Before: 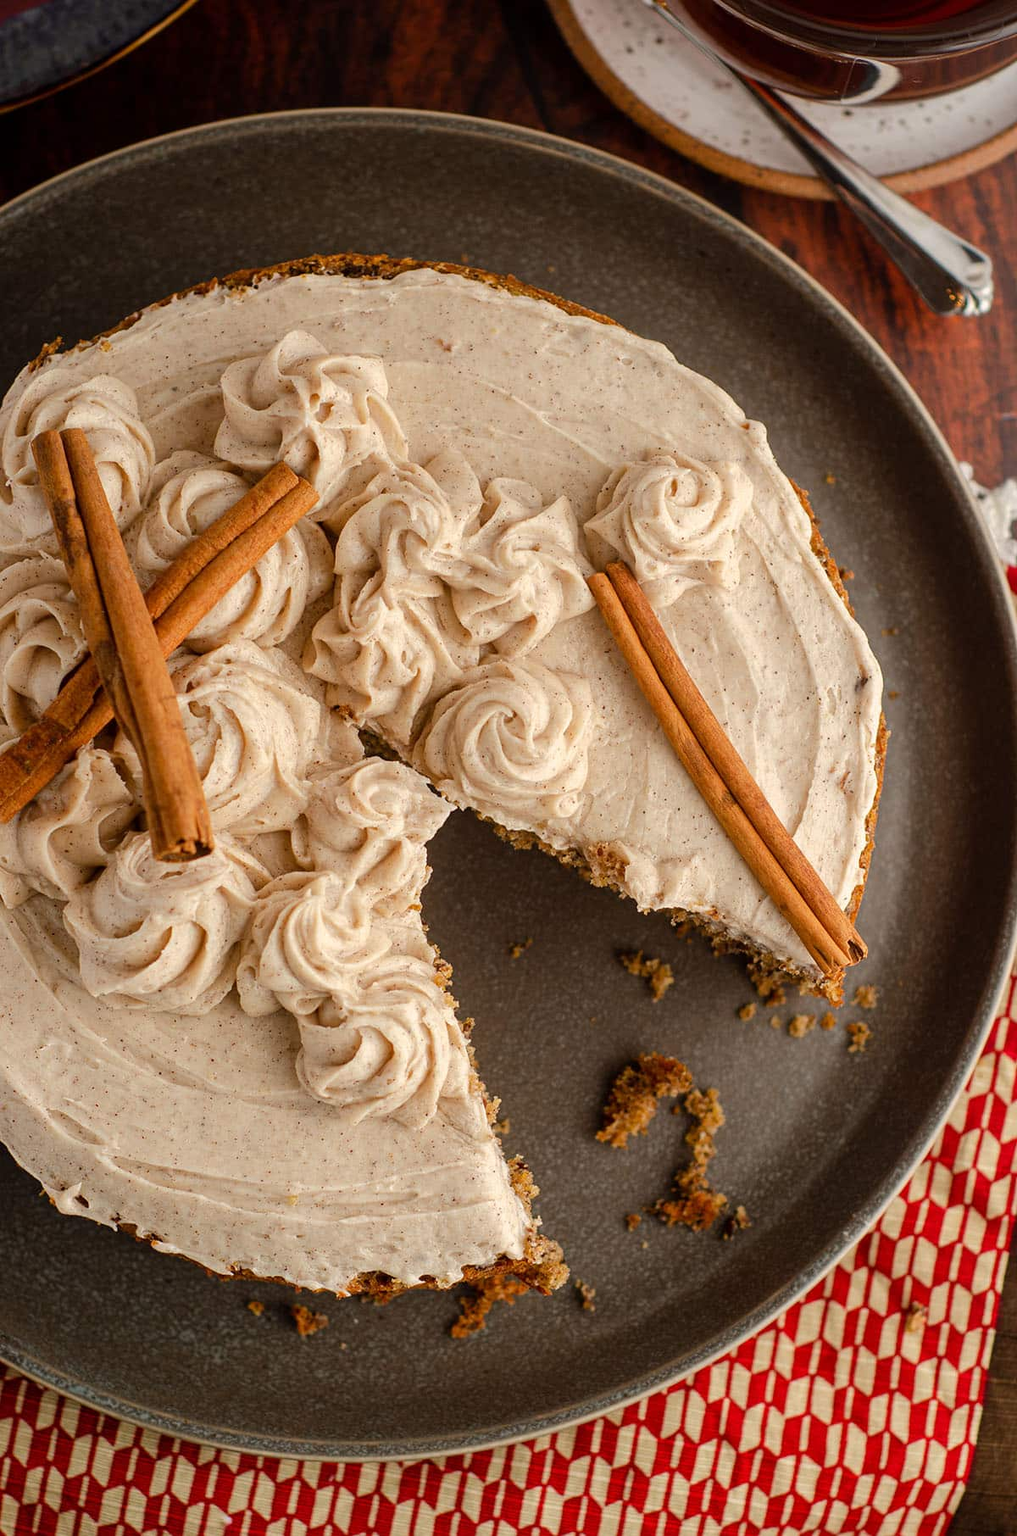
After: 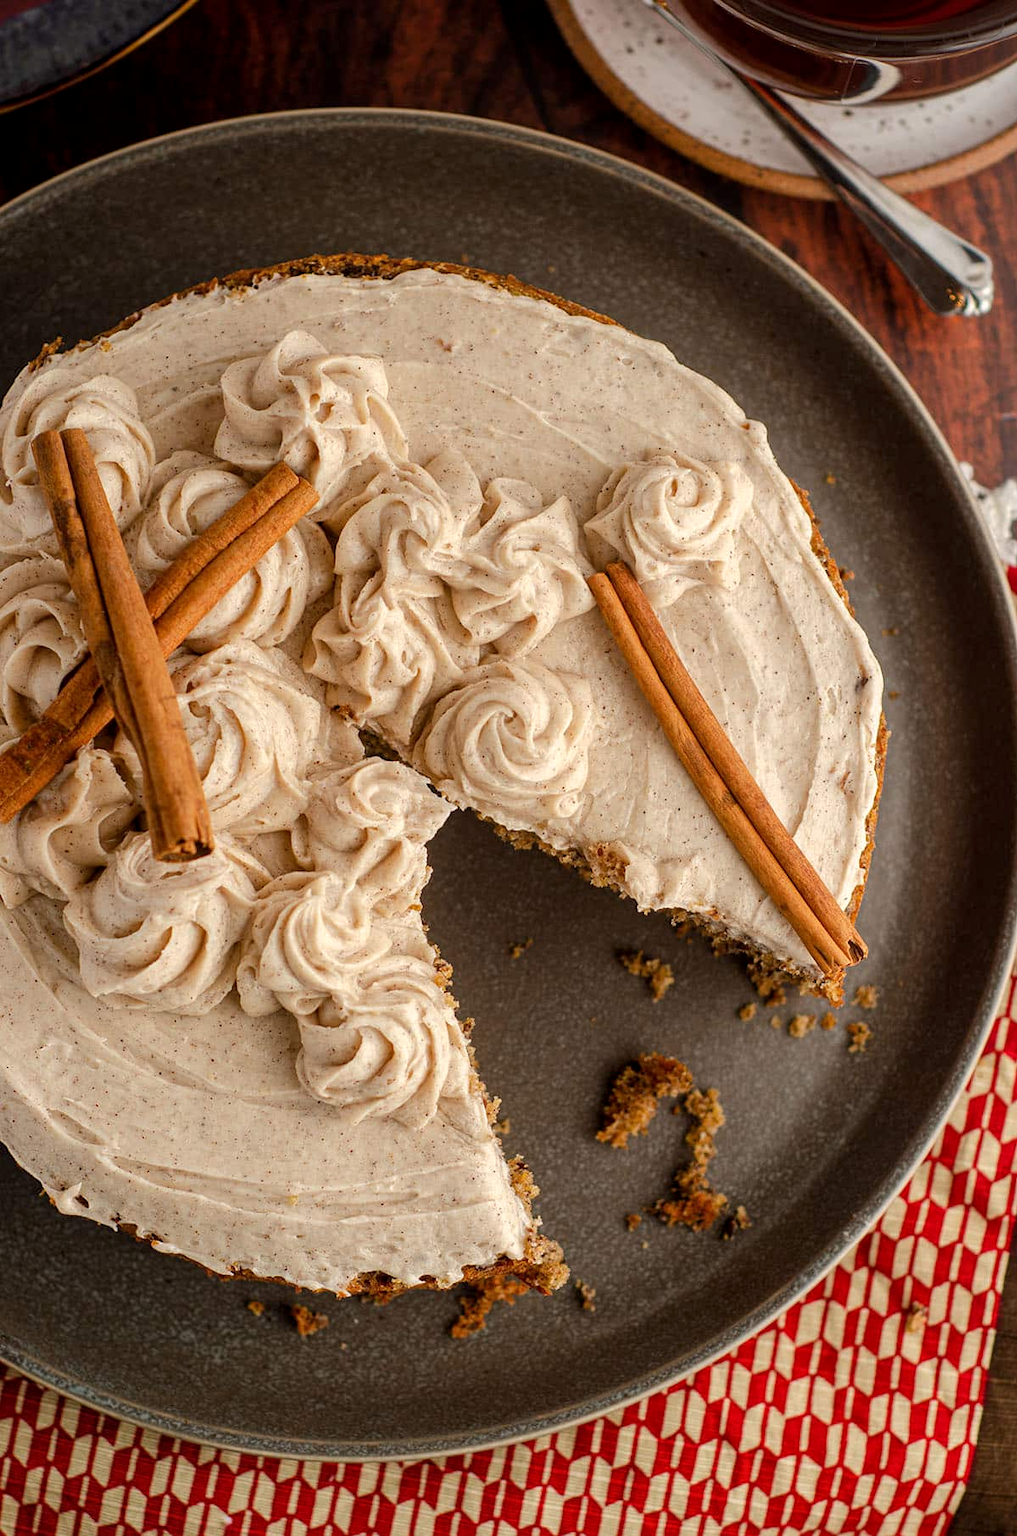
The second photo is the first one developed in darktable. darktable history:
local contrast: highlights 100%, shadows 100%, detail 120%, midtone range 0.2
